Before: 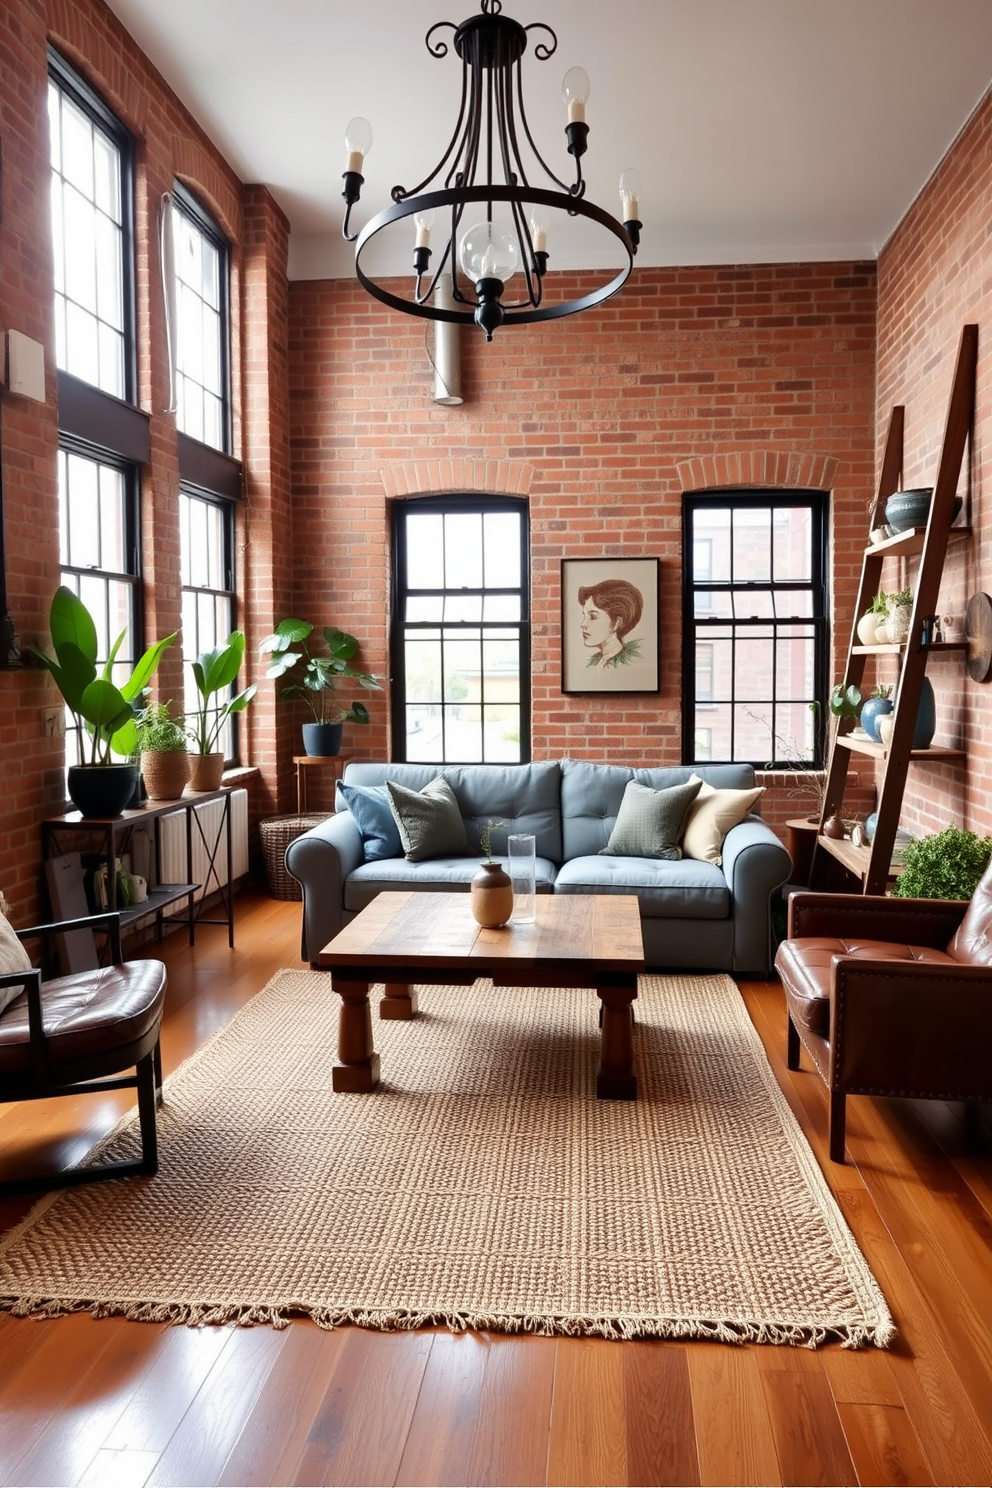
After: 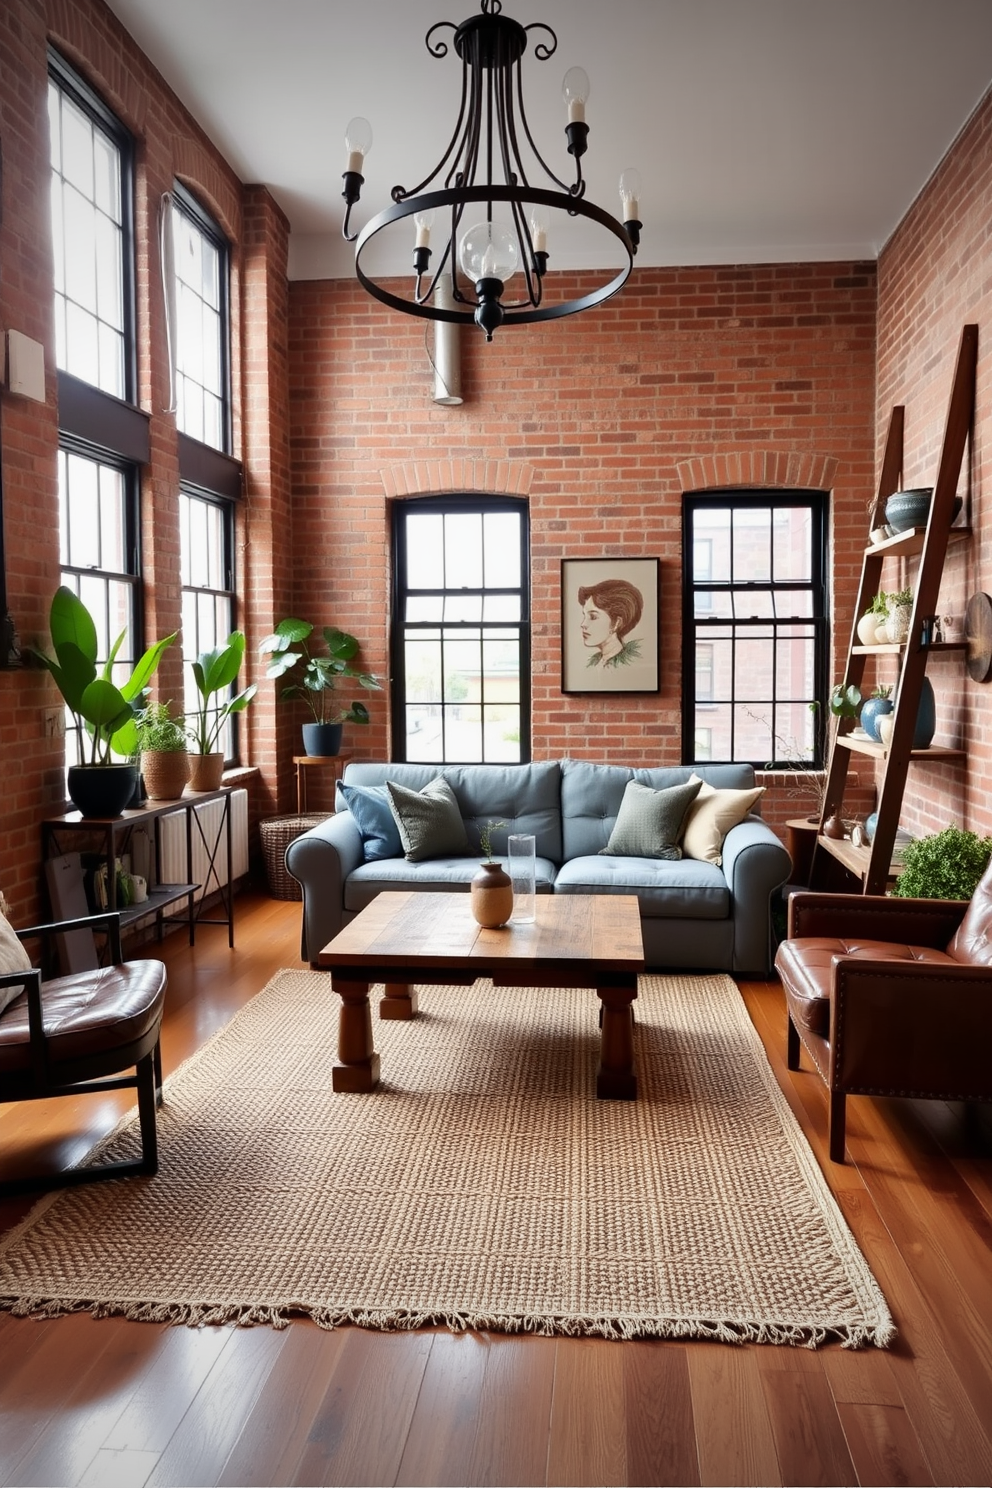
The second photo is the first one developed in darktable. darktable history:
vignetting: fall-off start 98.52%, fall-off radius 99.6%, width/height ratio 1.428
exposure: exposure -0.06 EV, compensate highlight preservation false
